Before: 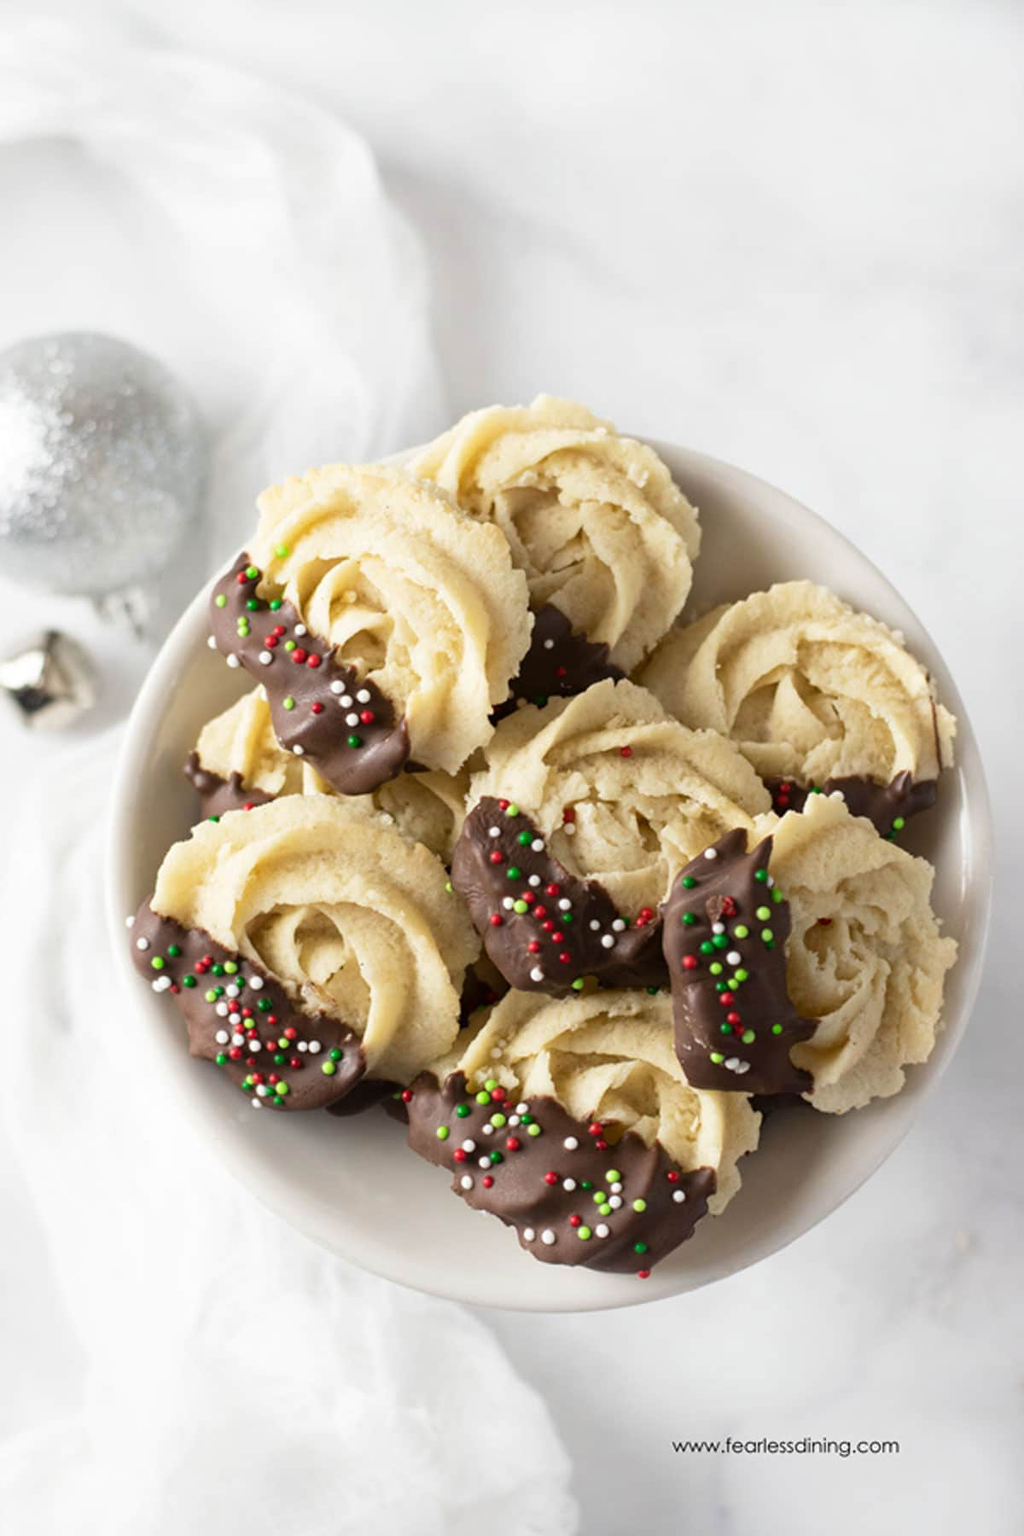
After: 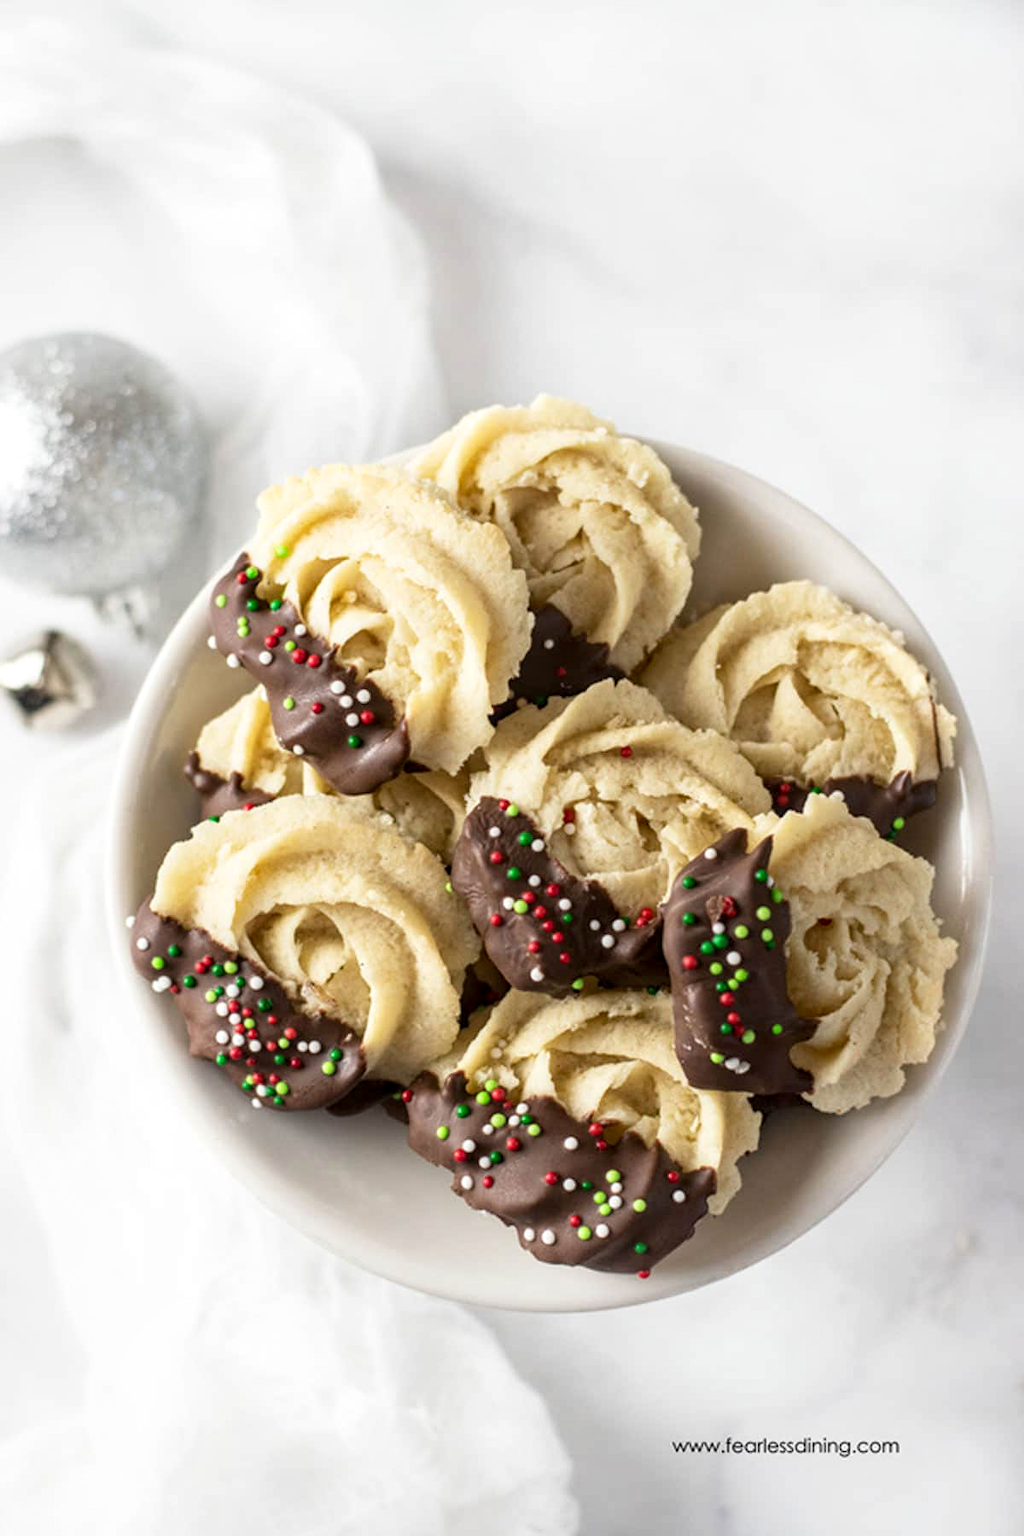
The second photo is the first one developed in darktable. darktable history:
tone curve: curves: ch0 [(0, 0) (0.003, 0.003) (0.011, 0.012) (0.025, 0.026) (0.044, 0.046) (0.069, 0.072) (0.1, 0.104) (0.136, 0.141) (0.177, 0.184) (0.224, 0.233) (0.277, 0.288) (0.335, 0.348) (0.399, 0.414) (0.468, 0.486) (0.543, 0.564) (0.623, 0.647) (0.709, 0.736) (0.801, 0.831) (0.898, 0.921) (1, 1)], color space Lab, linked channels, preserve colors none
local contrast: detail 130%
